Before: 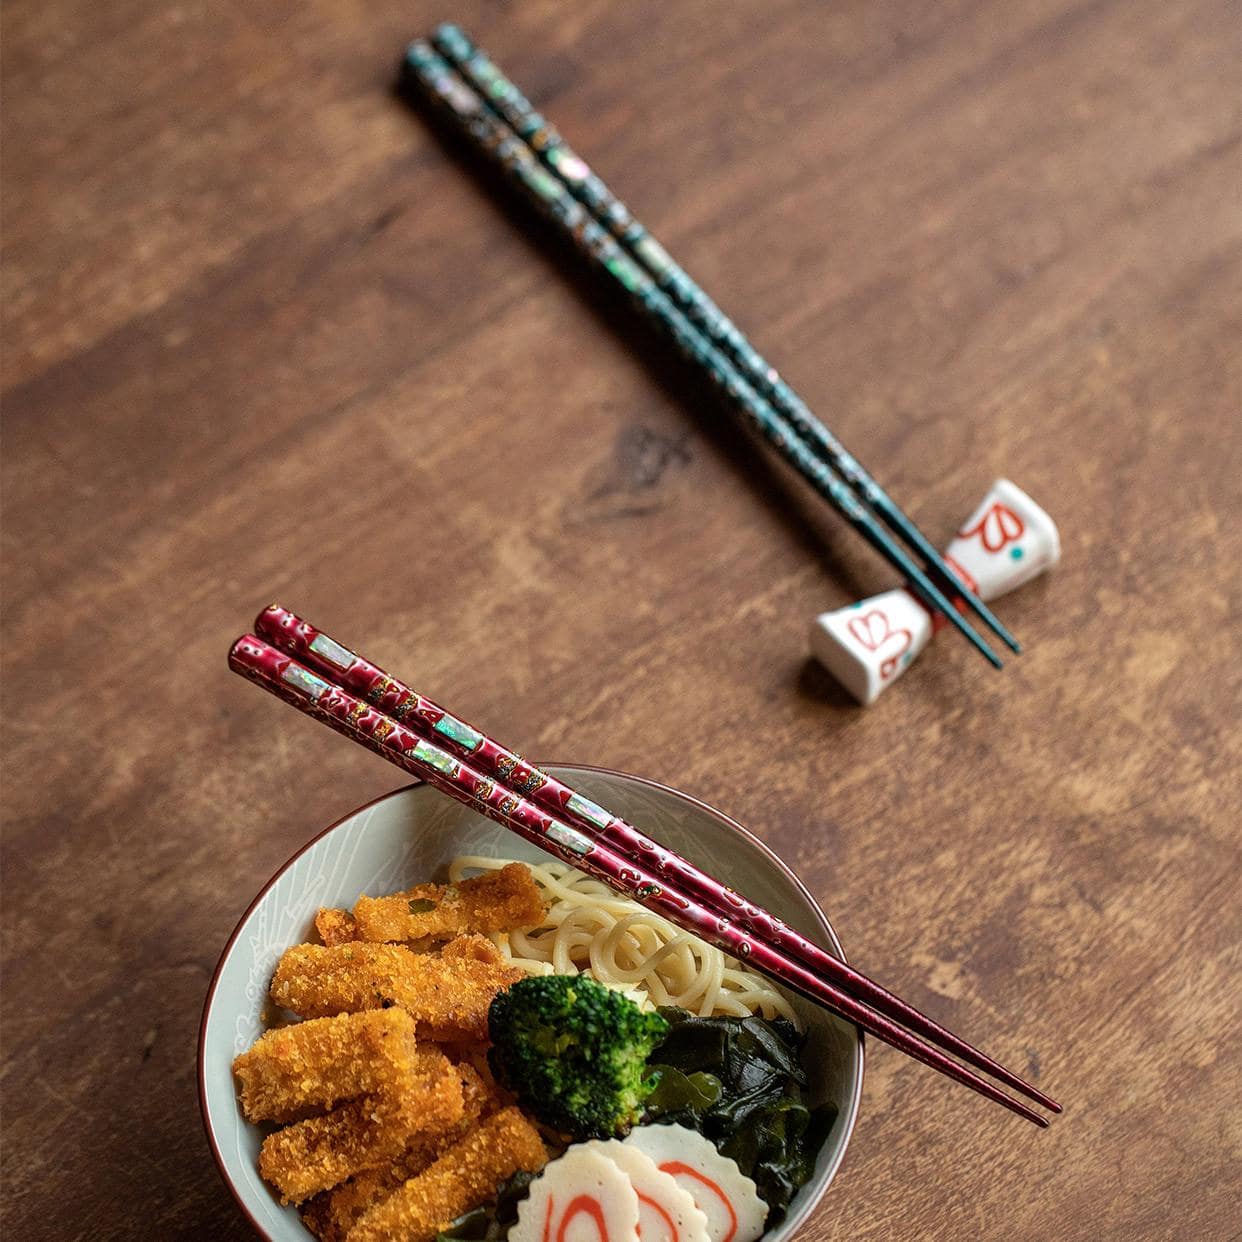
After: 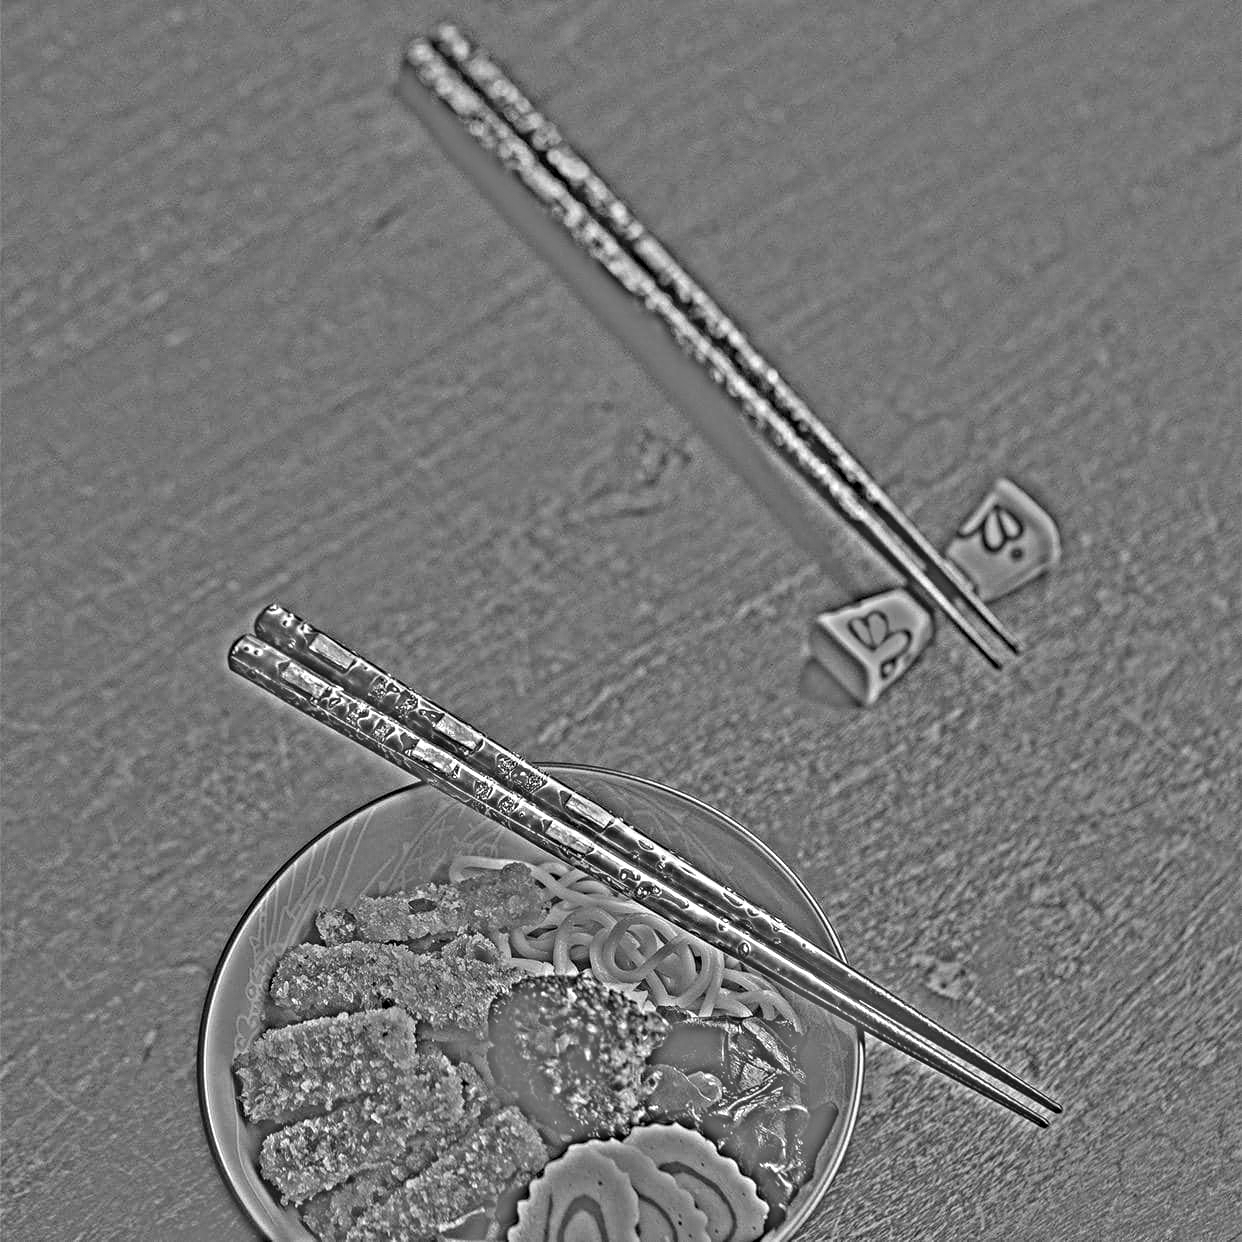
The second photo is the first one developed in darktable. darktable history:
highpass: sharpness 25.84%, contrast boost 14.94%
haze removal: adaptive false
local contrast: highlights 115%, shadows 42%, detail 293%
